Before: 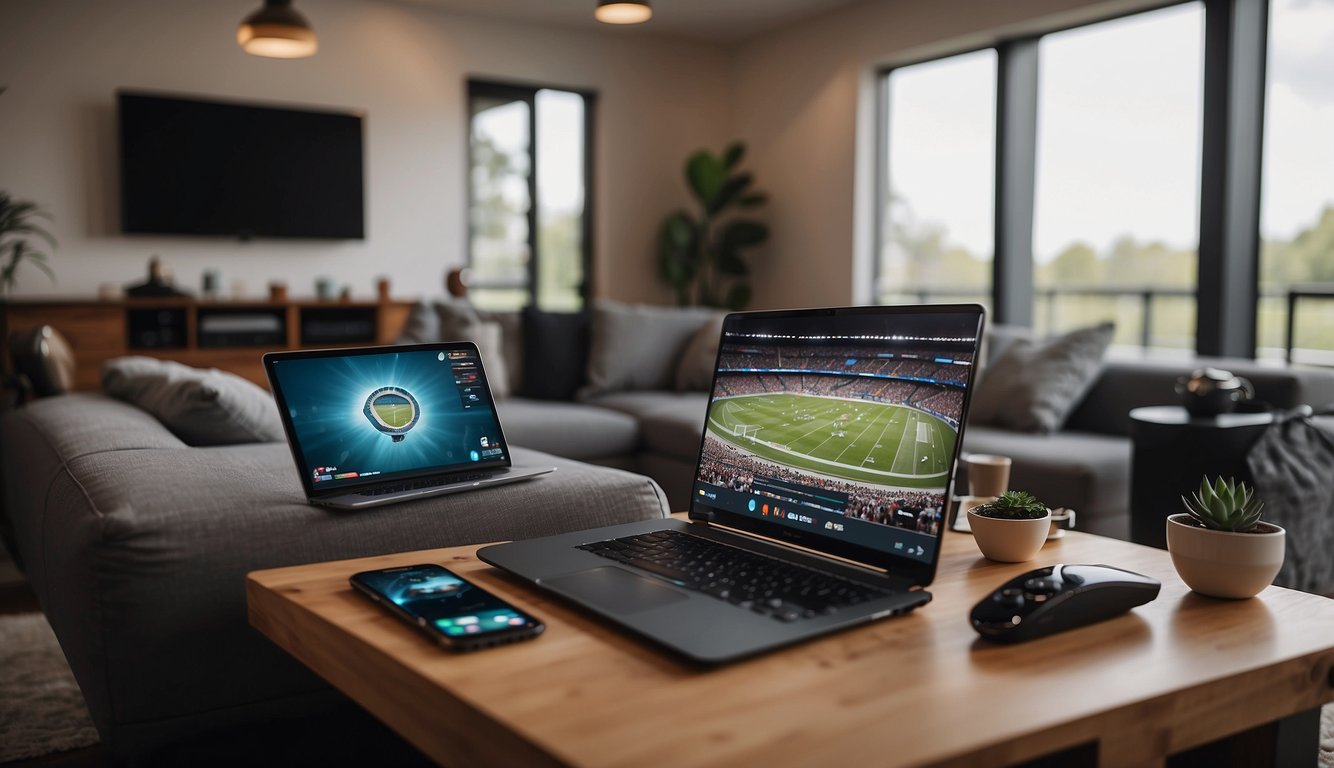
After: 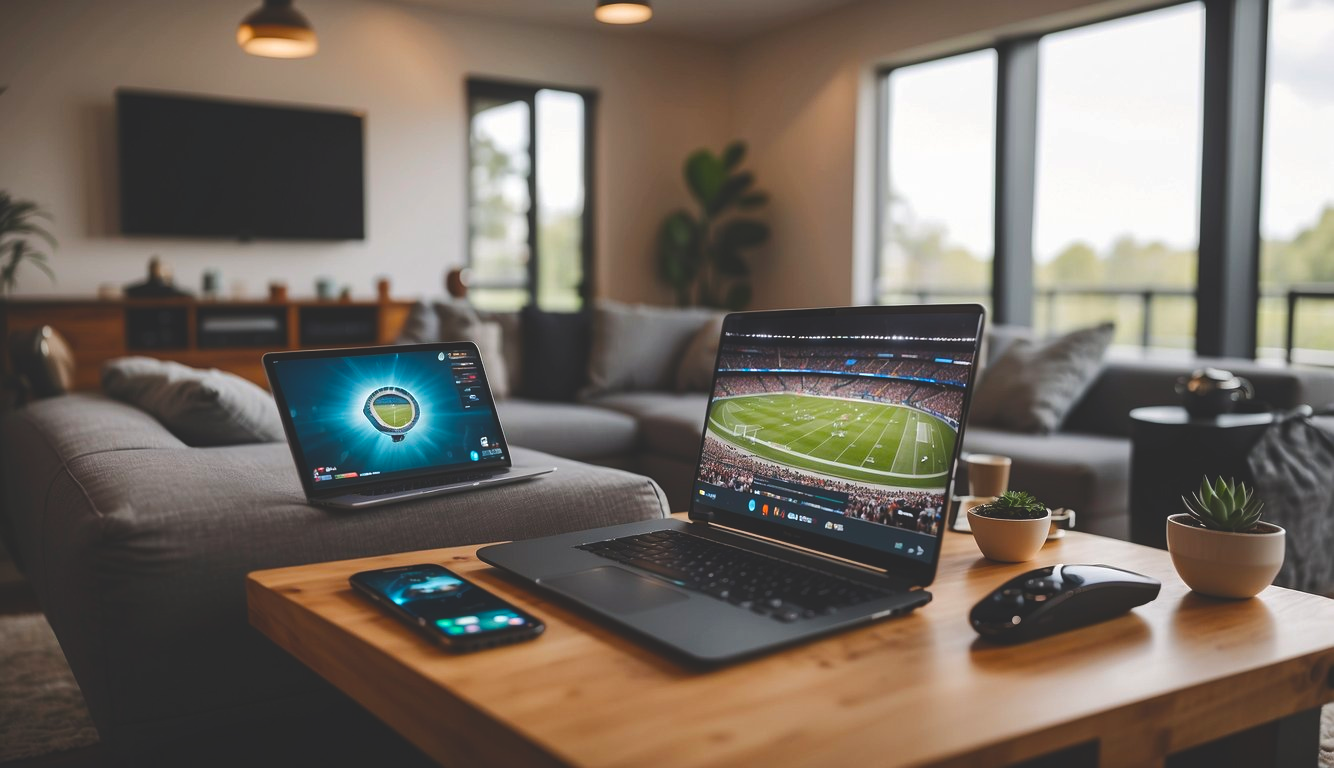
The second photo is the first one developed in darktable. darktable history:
exposure: black level correction -0.015, exposure -0.128 EV, compensate exposure bias true, compensate highlight preservation false
color balance rgb: global offset › luminance 0.735%, perceptual saturation grading › global saturation 27.546%, perceptual saturation grading › highlights -25.857%, perceptual saturation grading › shadows 23.983%, perceptual brilliance grading › highlights 6.899%, perceptual brilliance grading › mid-tones 17.896%, perceptual brilliance grading › shadows -5.273%, global vibrance 20%
